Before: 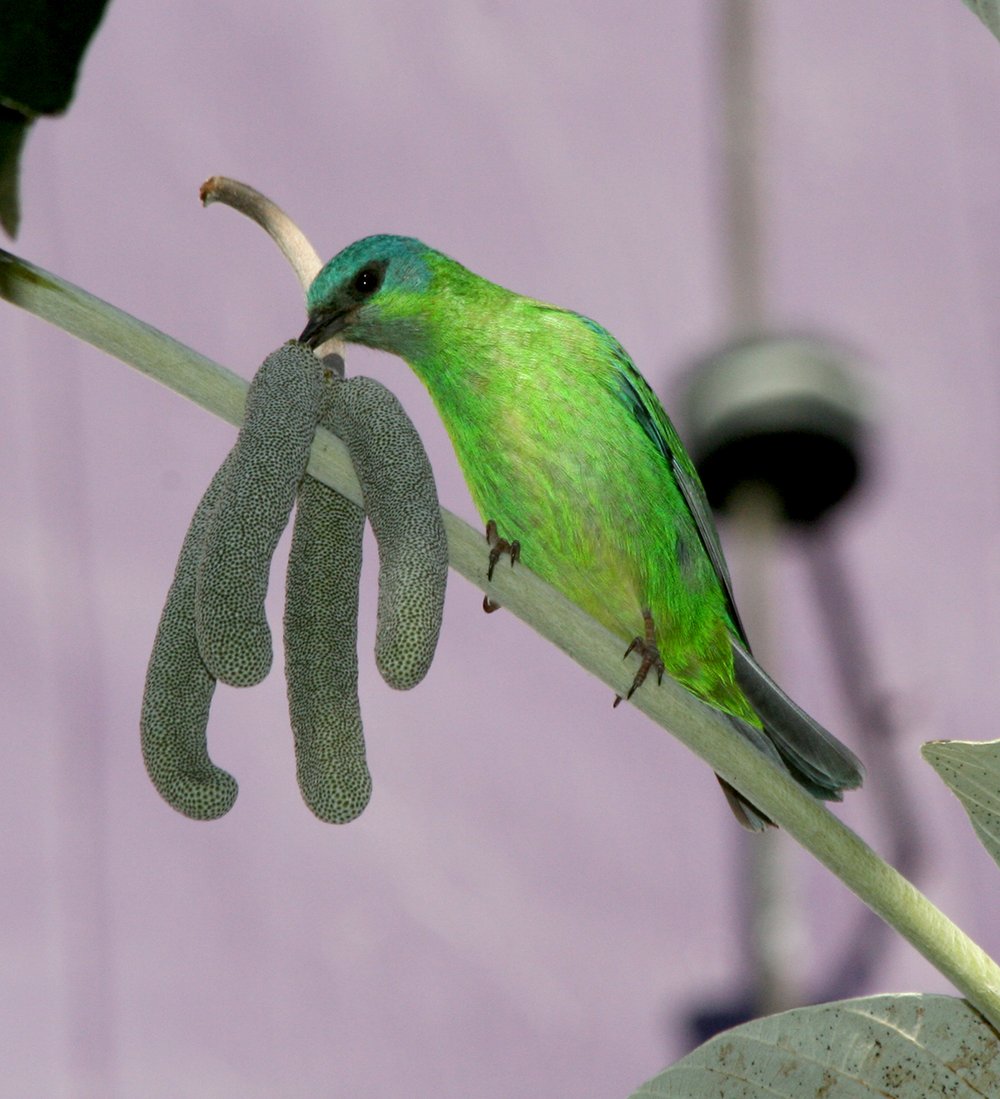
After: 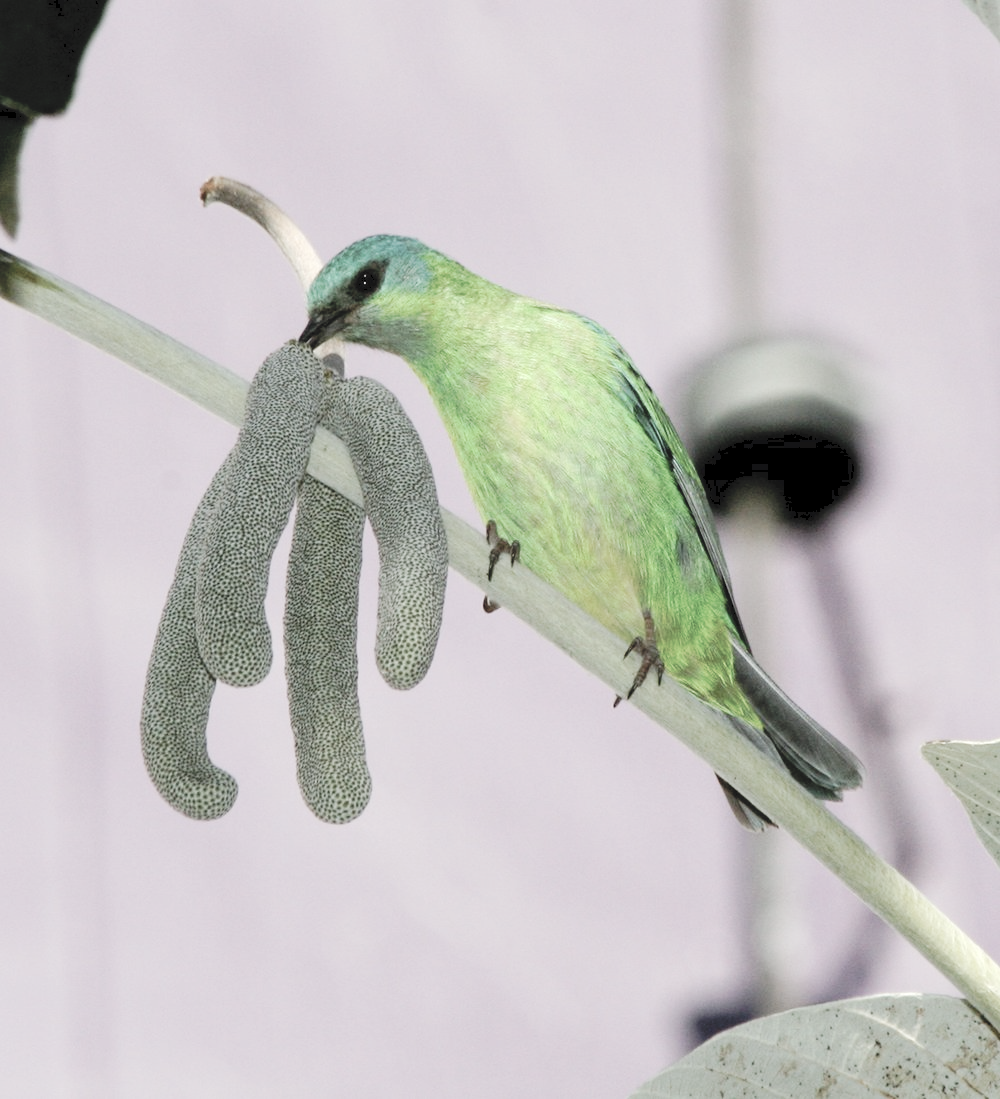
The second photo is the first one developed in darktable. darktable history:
contrast brightness saturation: brightness 0.181, saturation -0.508
tone curve: curves: ch0 [(0, 0) (0.003, 0.065) (0.011, 0.072) (0.025, 0.09) (0.044, 0.104) (0.069, 0.116) (0.1, 0.127) (0.136, 0.15) (0.177, 0.184) (0.224, 0.223) (0.277, 0.28) (0.335, 0.361) (0.399, 0.443) (0.468, 0.525) (0.543, 0.616) (0.623, 0.713) (0.709, 0.79) (0.801, 0.866) (0.898, 0.933) (1, 1)], preserve colors none
exposure: exposure 0.188 EV, compensate highlight preservation false
